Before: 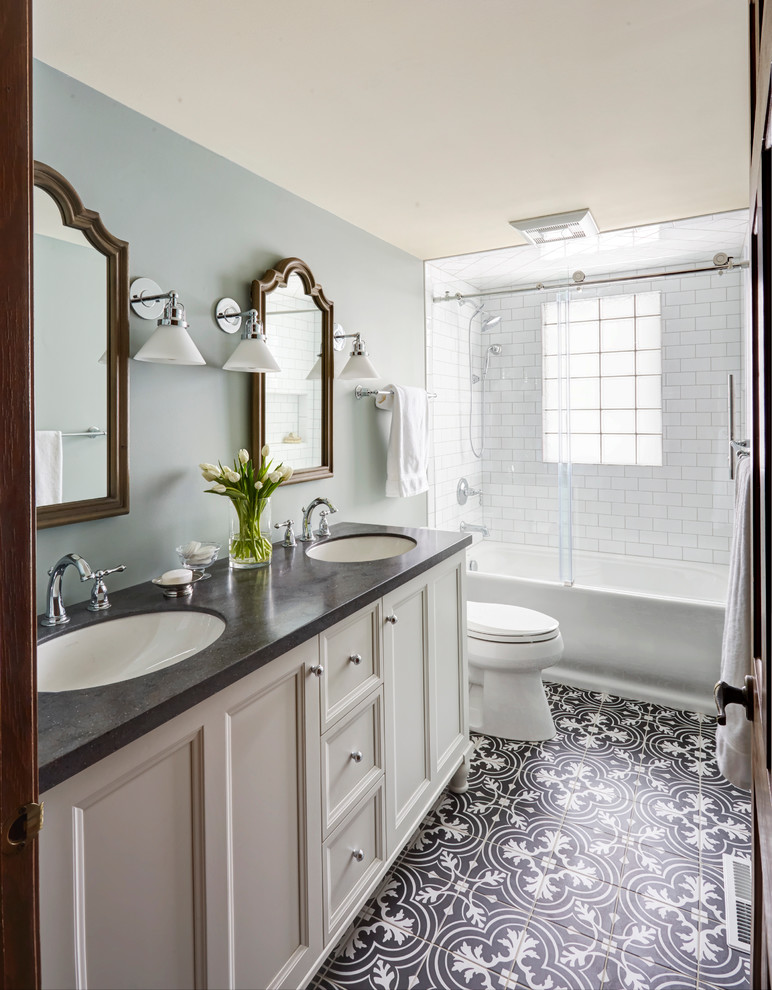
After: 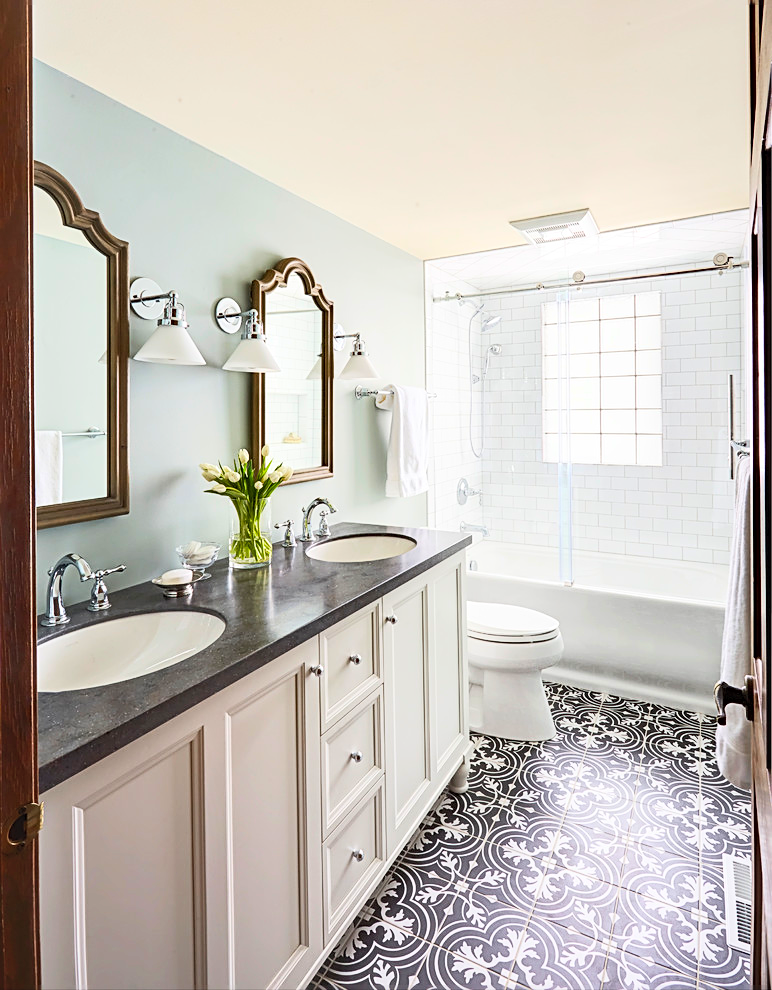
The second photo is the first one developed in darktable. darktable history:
sharpen: on, module defaults
contrast brightness saturation: contrast 0.237, brightness 0.268, saturation 0.373
